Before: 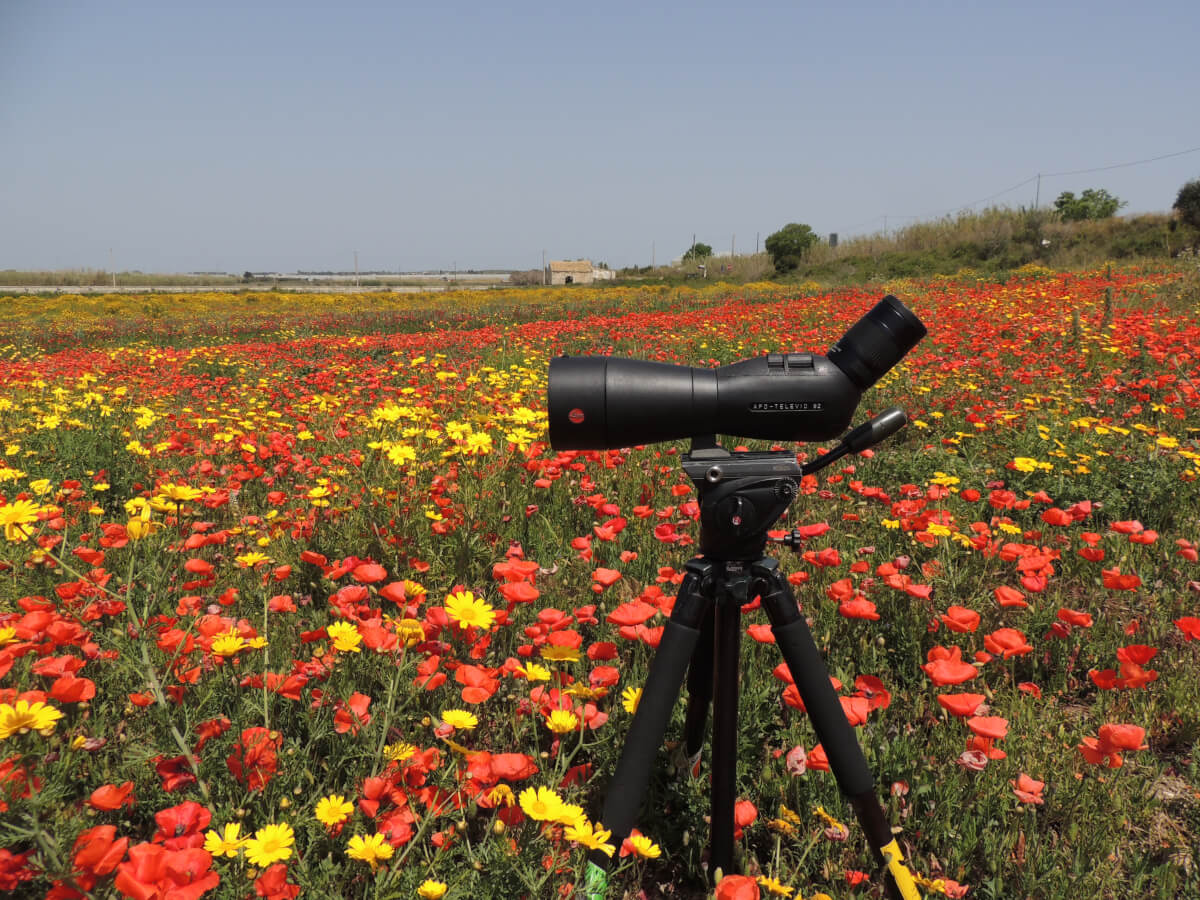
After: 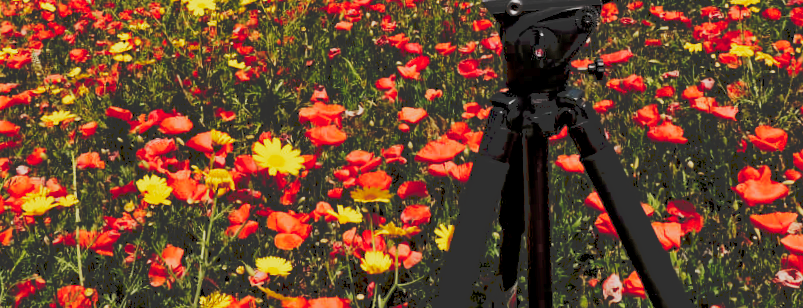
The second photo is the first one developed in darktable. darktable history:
exposure: exposure 0.4 EV, compensate highlight preservation false
filmic rgb: middle gray luminance 29%, black relative exposure -10.3 EV, white relative exposure 5.5 EV, threshold 6 EV, target black luminance 0%, hardness 3.95, latitude 2.04%, contrast 1.132, highlights saturation mix 5%, shadows ↔ highlights balance 15.11%, preserve chrominance no, color science v3 (2019), use custom middle-gray values true, iterations of high-quality reconstruction 0, enable highlight reconstruction true
contrast equalizer: y [[0.5, 0.5, 0.544, 0.569, 0.5, 0.5], [0.5 ×6], [0.5 ×6], [0 ×6], [0 ×6]]
crop: left 18.091%, top 51.13%, right 17.525%, bottom 16.85%
tone curve: curves: ch0 [(0, 0) (0.003, 0.19) (0.011, 0.192) (0.025, 0.192) (0.044, 0.194) (0.069, 0.196) (0.1, 0.197) (0.136, 0.198) (0.177, 0.216) (0.224, 0.236) (0.277, 0.269) (0.335, 0.331) (0.399, 0.418) (0.468, 0.515) (0.543, 0.621) (0.623, 0.725) (0.709, 0.804) (0.801, 0.859) (0.898, 0.913) (1, 1)], preserve colors none
rotate and perspective: rotation -3.18°, automatic cropping off
